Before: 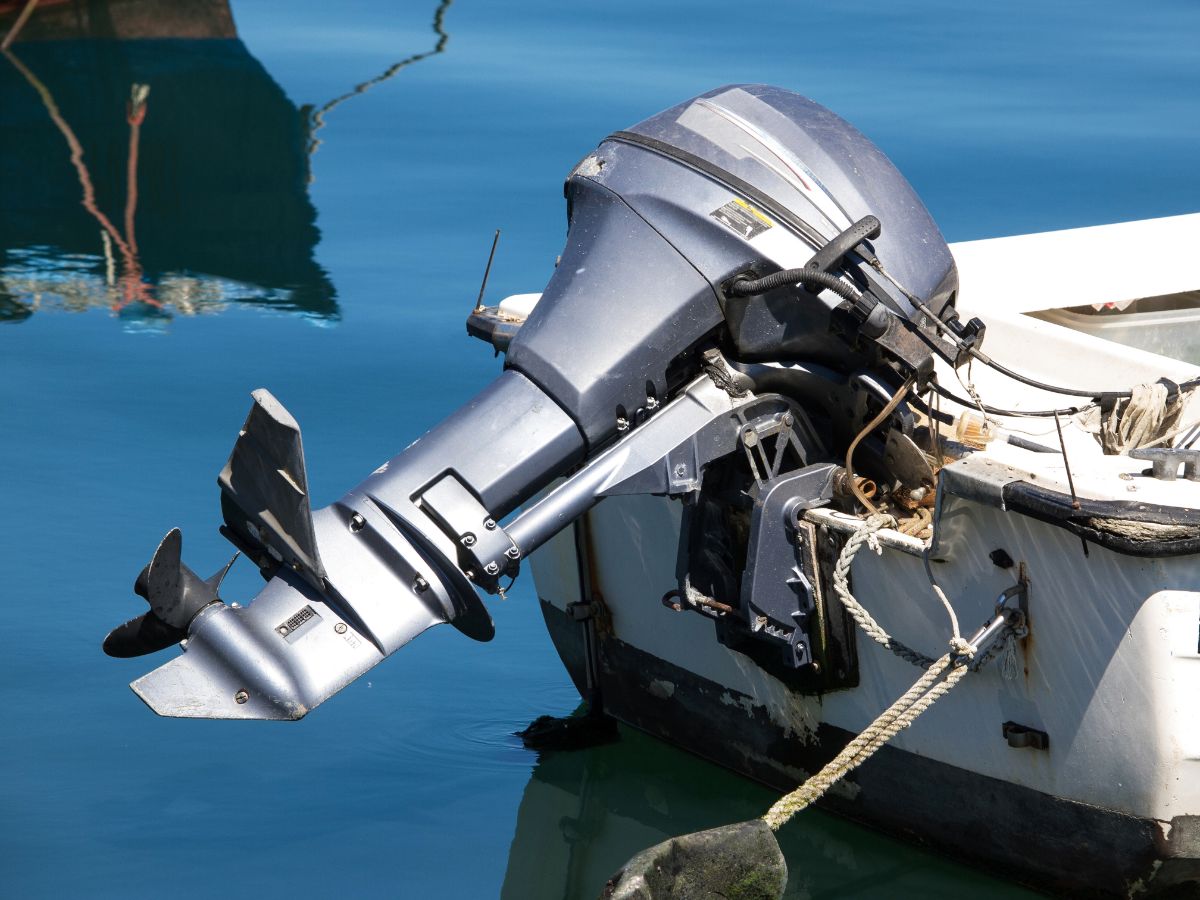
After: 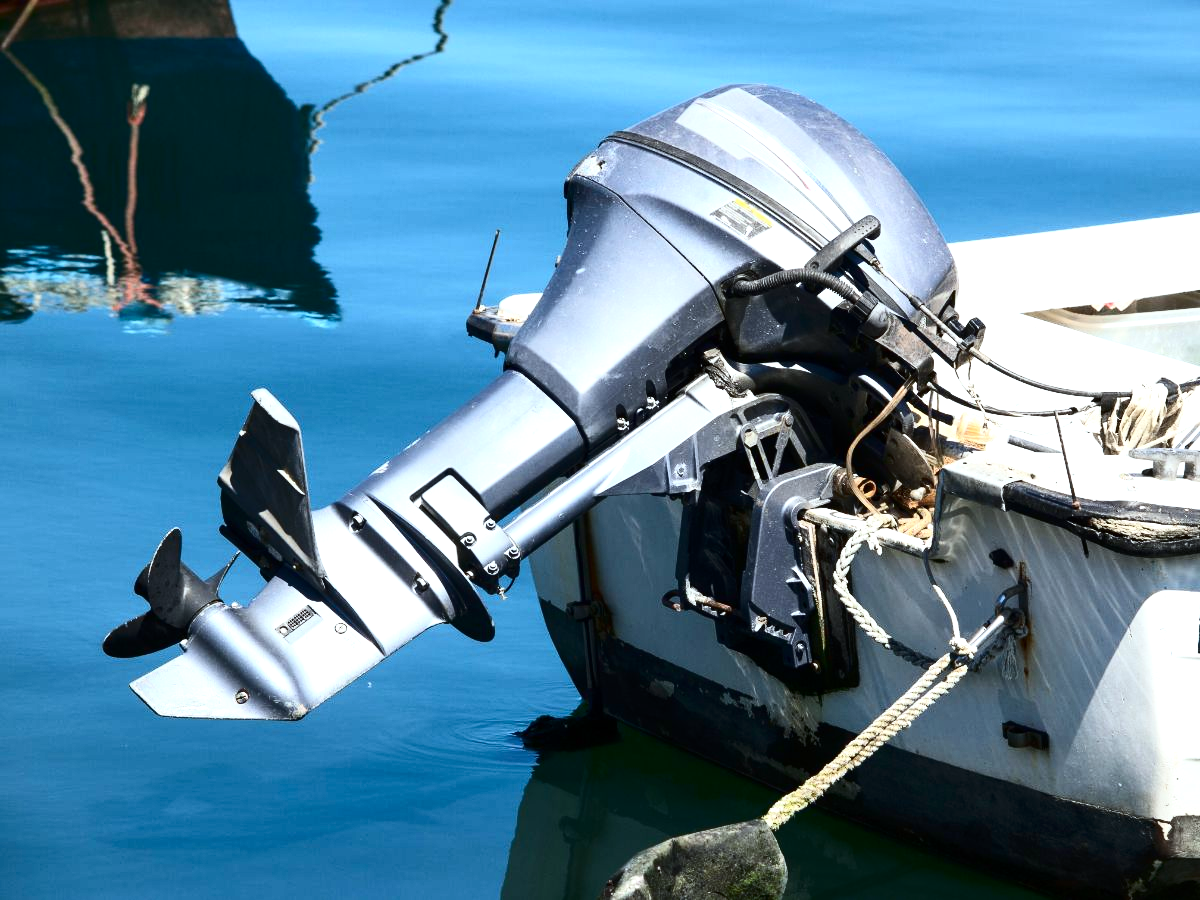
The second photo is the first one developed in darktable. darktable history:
color calibration: illuminant as shot in camera, x 0.359, y 0.363, temperature 4598.25 K
exposure: exposure 0.562 EV, compensate exposure bias true, compensate highlight preservation false
contrast brightness saturation: contrast 0.292
